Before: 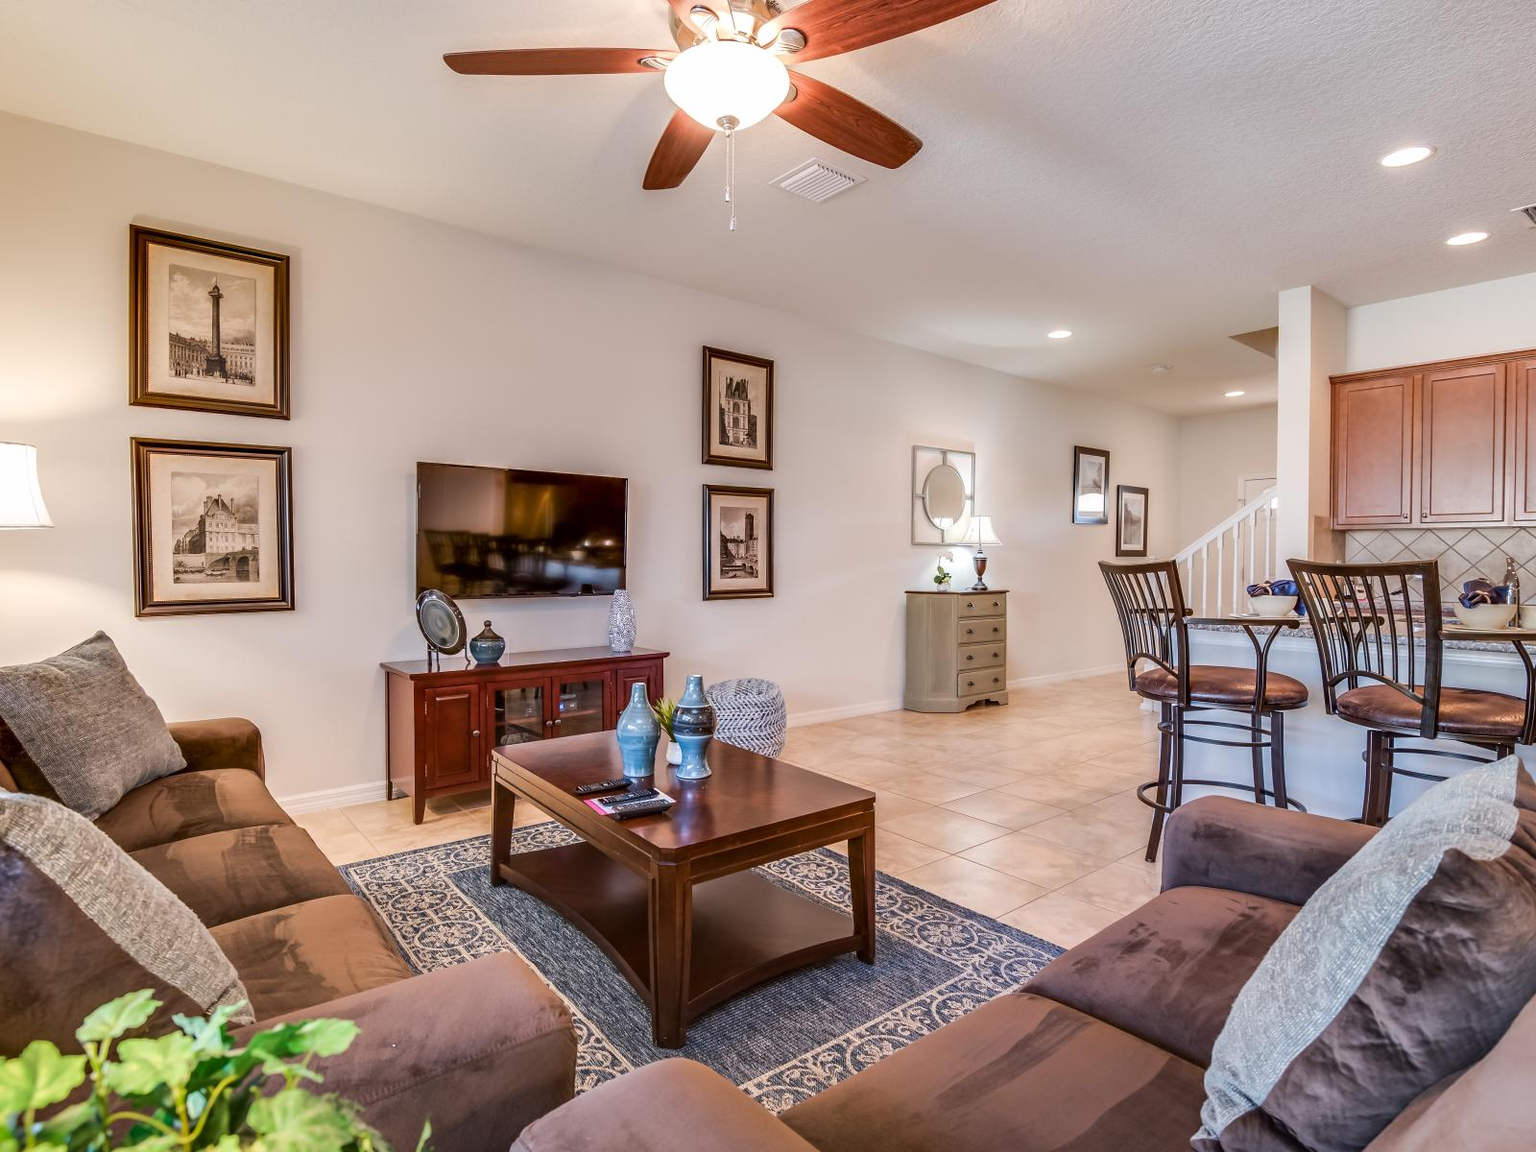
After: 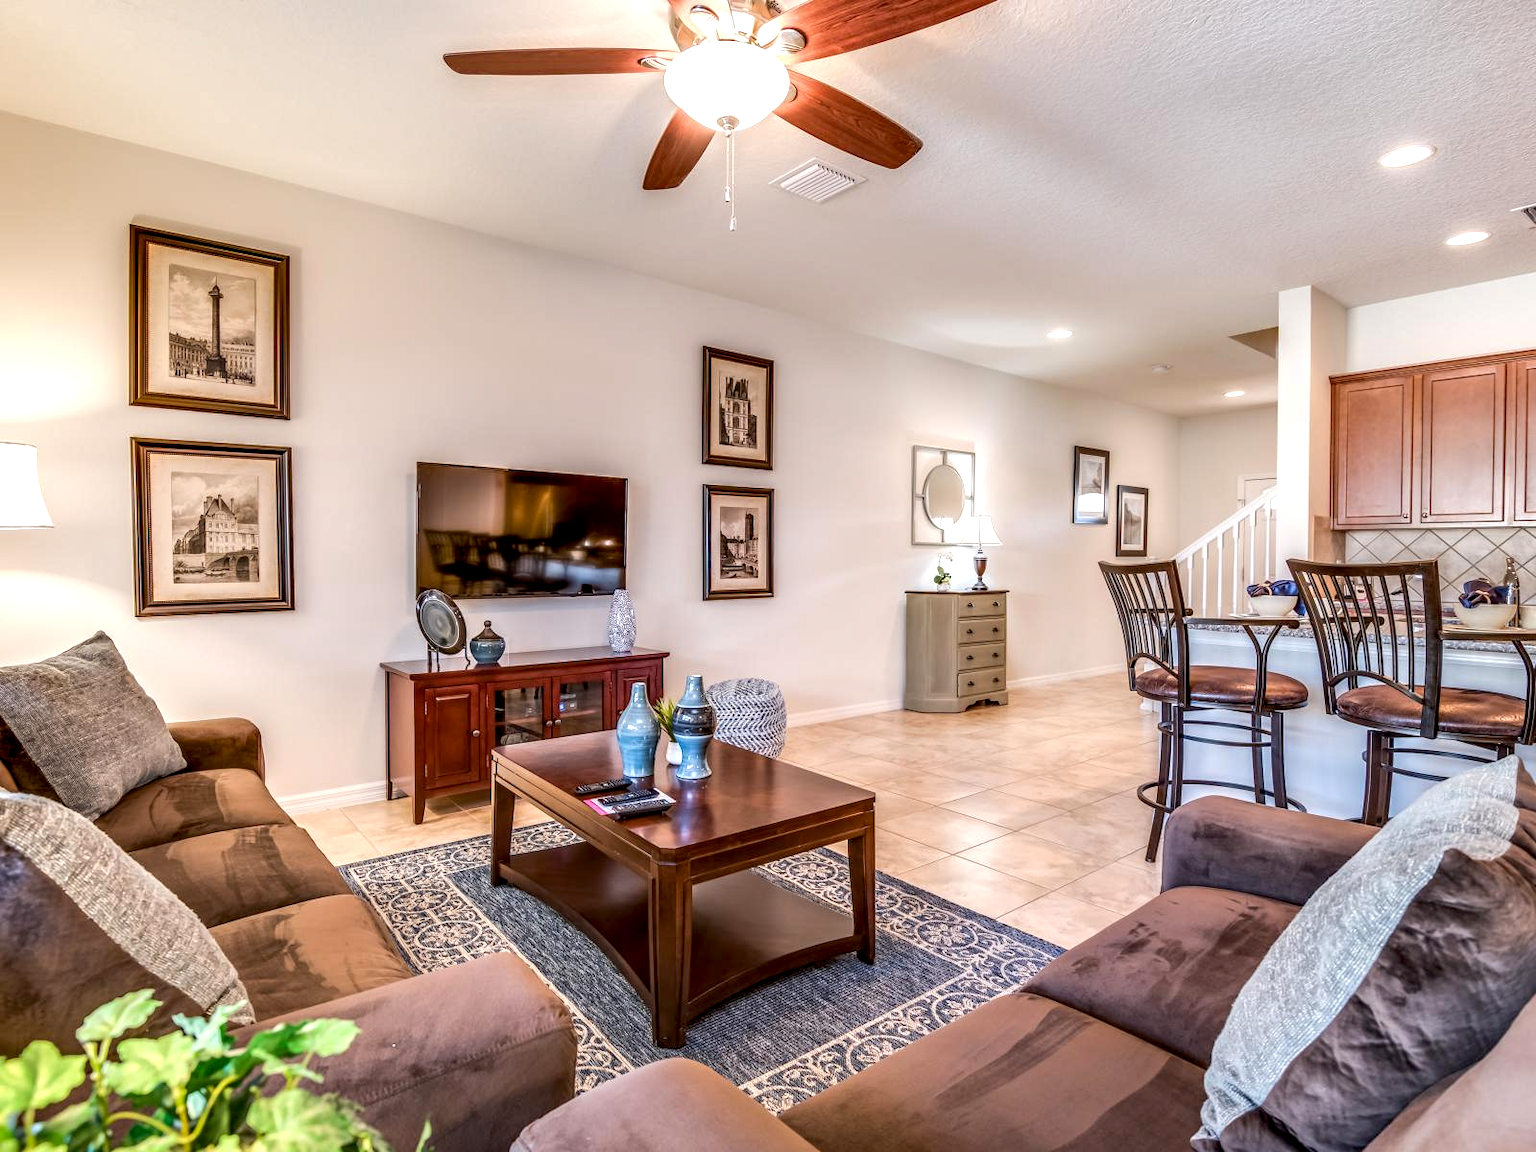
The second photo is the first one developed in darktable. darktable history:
local contrast: detail 130%
exposure: black level correction 0.004, exposure 0.386 EV, compensate highlight preservation false
